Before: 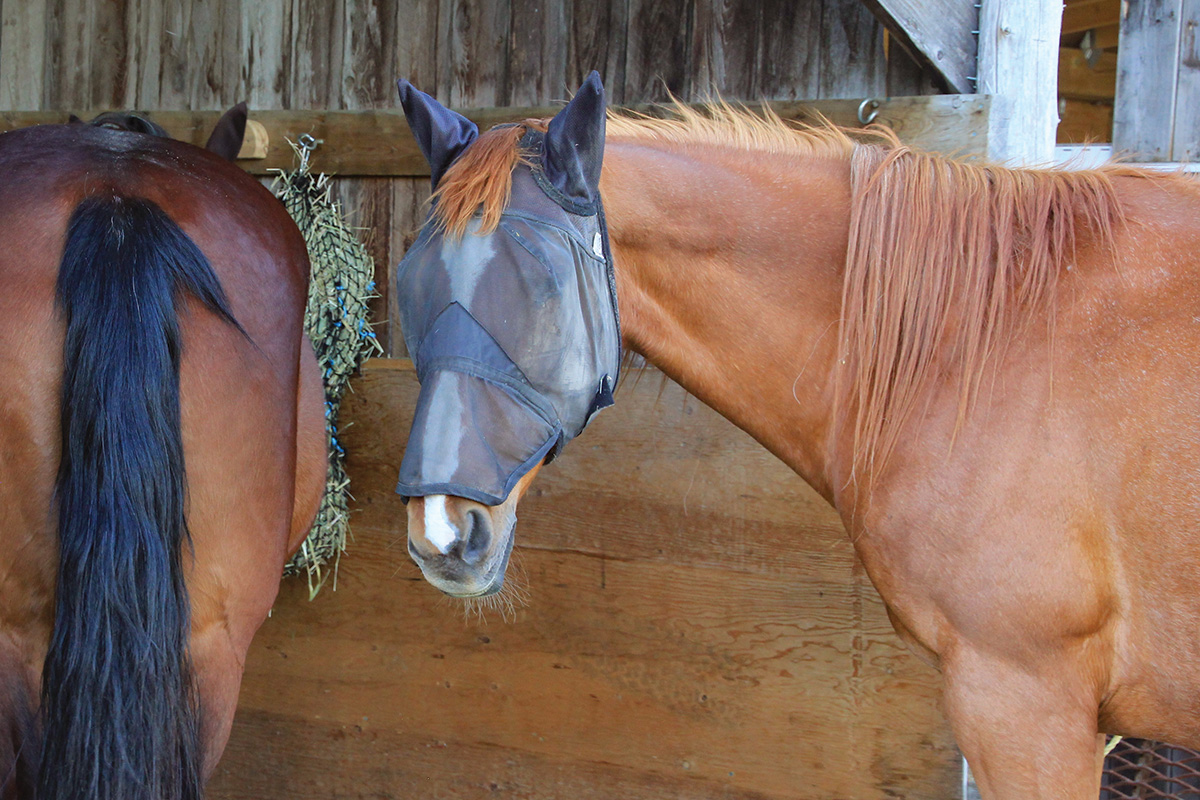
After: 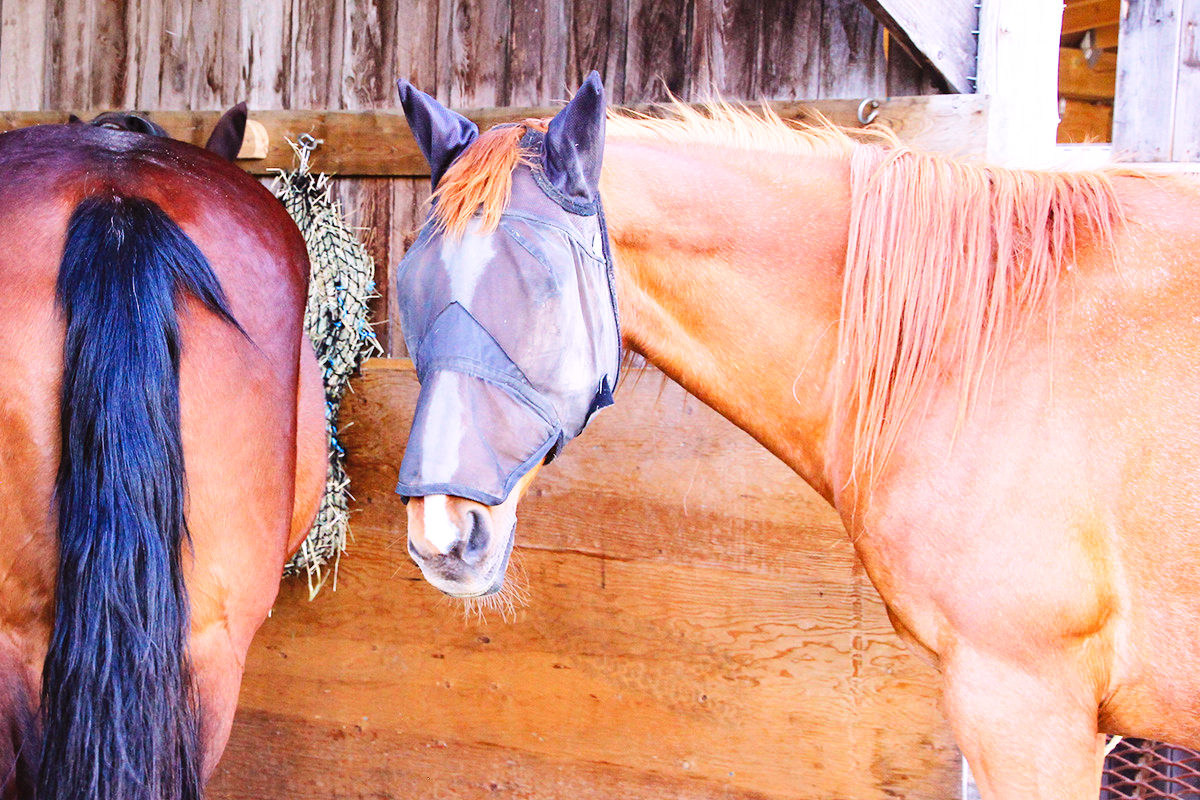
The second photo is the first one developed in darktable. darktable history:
white balance: red 1.188, blue 1.11
base curve: curves: ch0 [(0, 0.003) (0.001, 0.002) (0.006, 0.004) (0.02, 0.022) (0.048, 0.086) (0.094, 0.234) (0.162, 0.431) (0.258, 0.629) (0.385, 0.8) (0.548, 0.918) (0.751, 0.988) (1, 1)], preserve colors none
